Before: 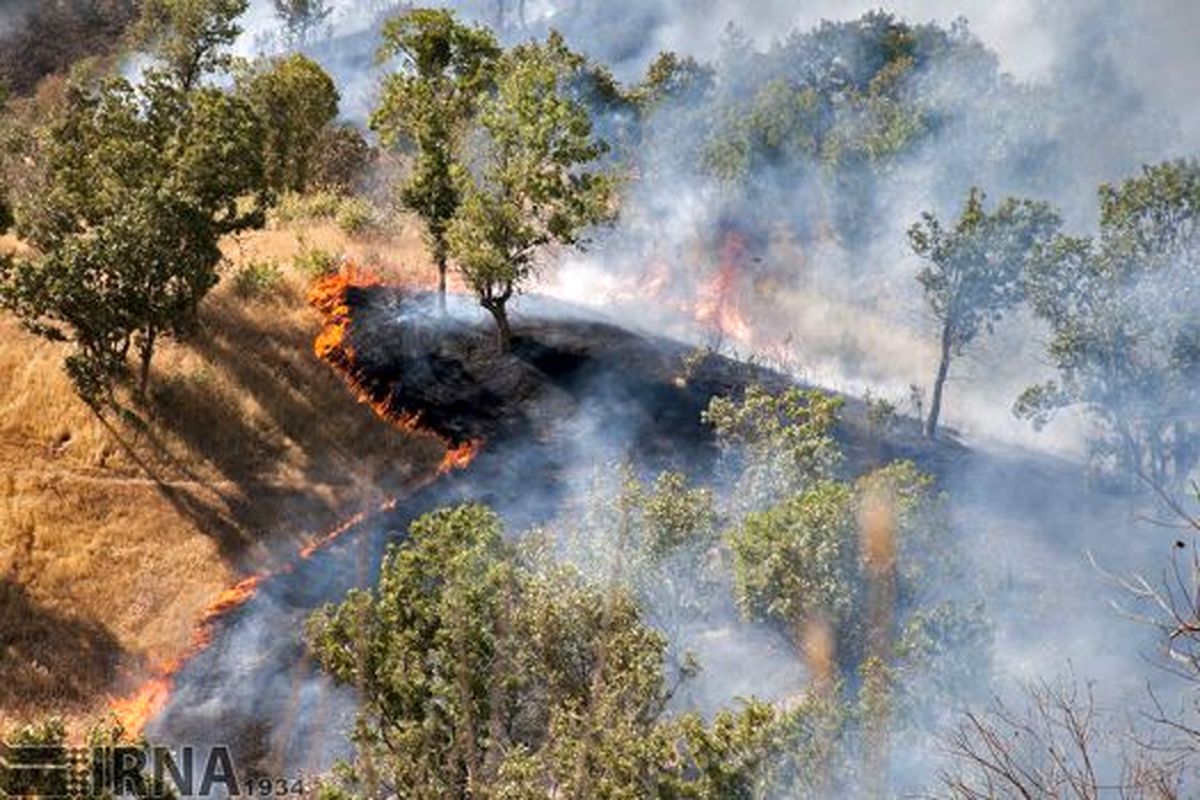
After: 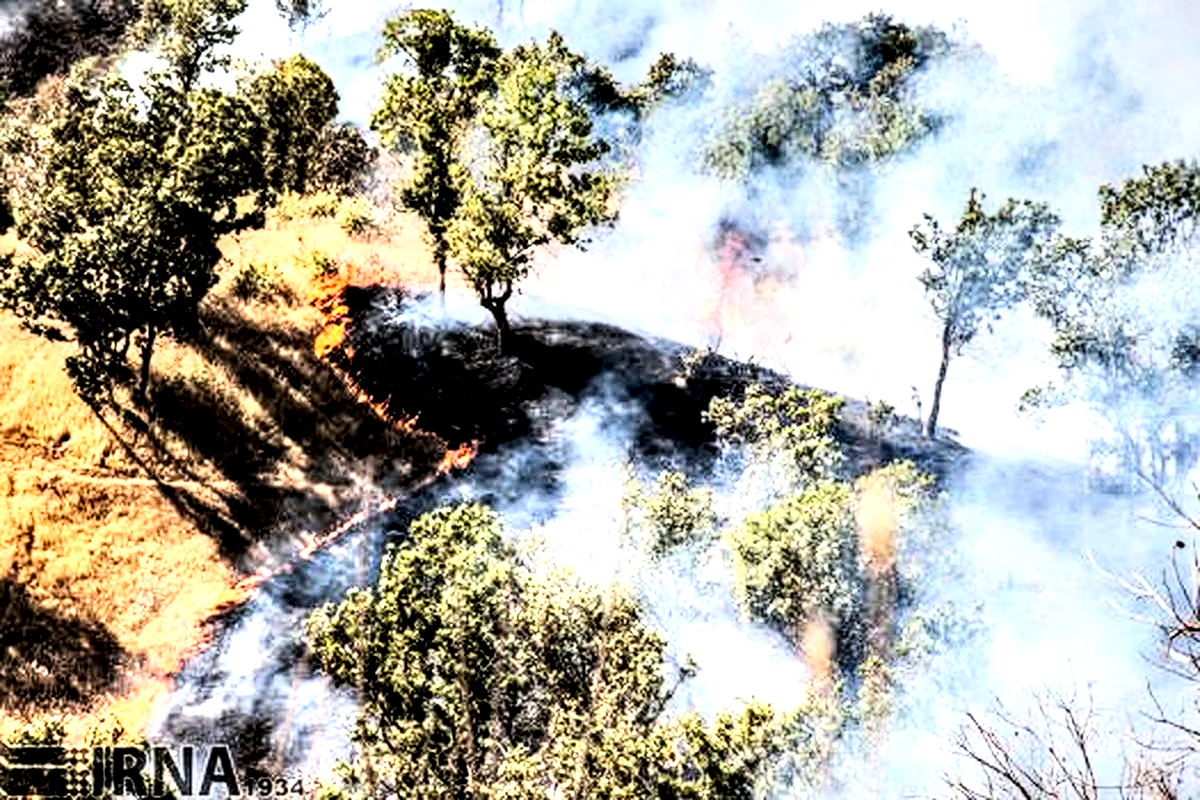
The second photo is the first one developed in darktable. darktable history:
local contrast: detail 203%
tone equalizer: -8 EV -0.417 EV, -7 EV -0.389 EV, -6 EV -0.333 EV, -5 EV -0.222 EV, -3 EV 0.222 EV, -2 EV 0.333 EV, -1 EV 0.389 EV, +0 EV 0.417 EV, edges refinement/feathering 500, mask exposure compensation -1.57 EV, preserve details no
exposure: exposure -0.242 EV, compensate highlight preservation false
rgb curve: curves: ch0 [(0, 0) (0.21, 0.15) (0.24, 0.21) (0.5, 0.75) (0.75, 0.96) (0.89, 0.99) (1, 1)]; ch1 [(0, 0.02) (0.21, 0.13) (0.25, 0.2) (0.5, 0.67) (0.75, 0.9) (0.89, 0.97) (1, 1)]; ch2 [(0, 0.02) (0.21, 0.13) (0.25, 0.2) (0.5, 0.67) (0.75, 0.9) (0.89, 0.97) (1, 1)], compensate middle gray true
